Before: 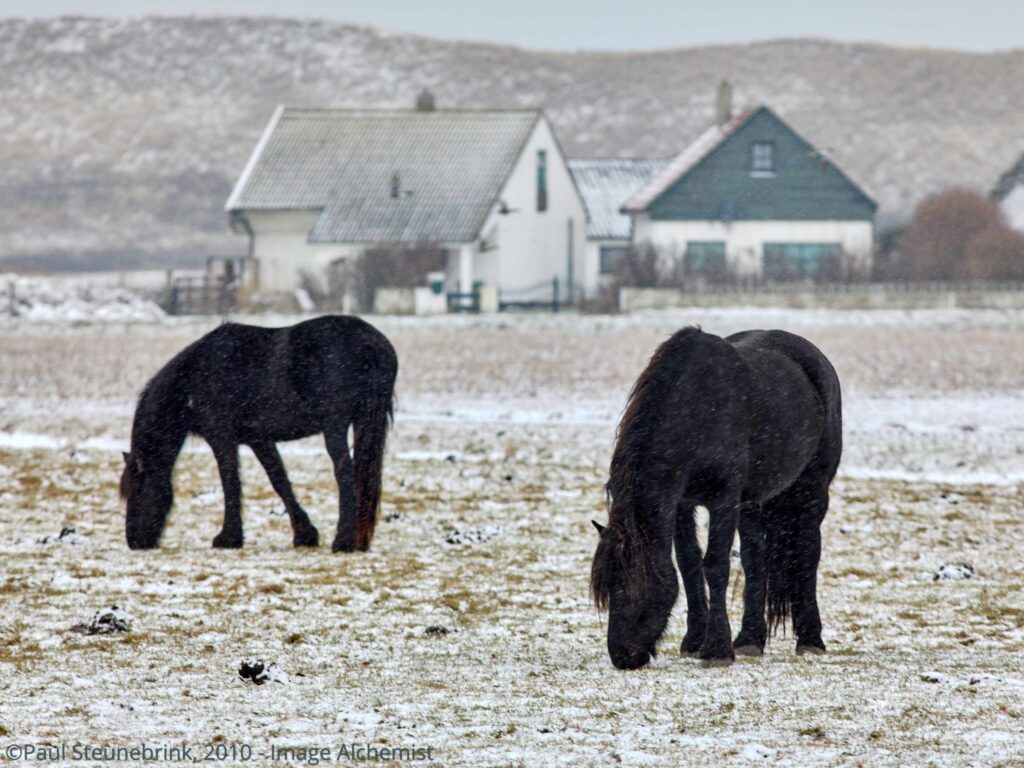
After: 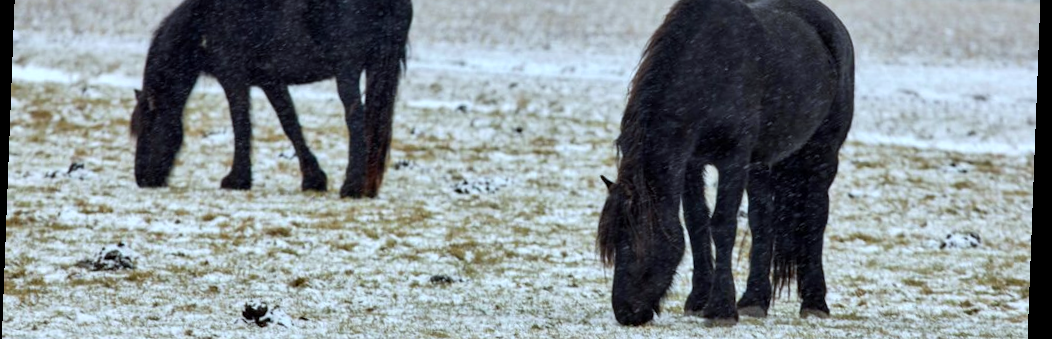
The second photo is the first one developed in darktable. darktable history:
white balance: red 0.925, blue 1.046
crop: top 45.551%, bottom 12.262%
rotate and perspective: rotation 2.17°, automatic cropping off
